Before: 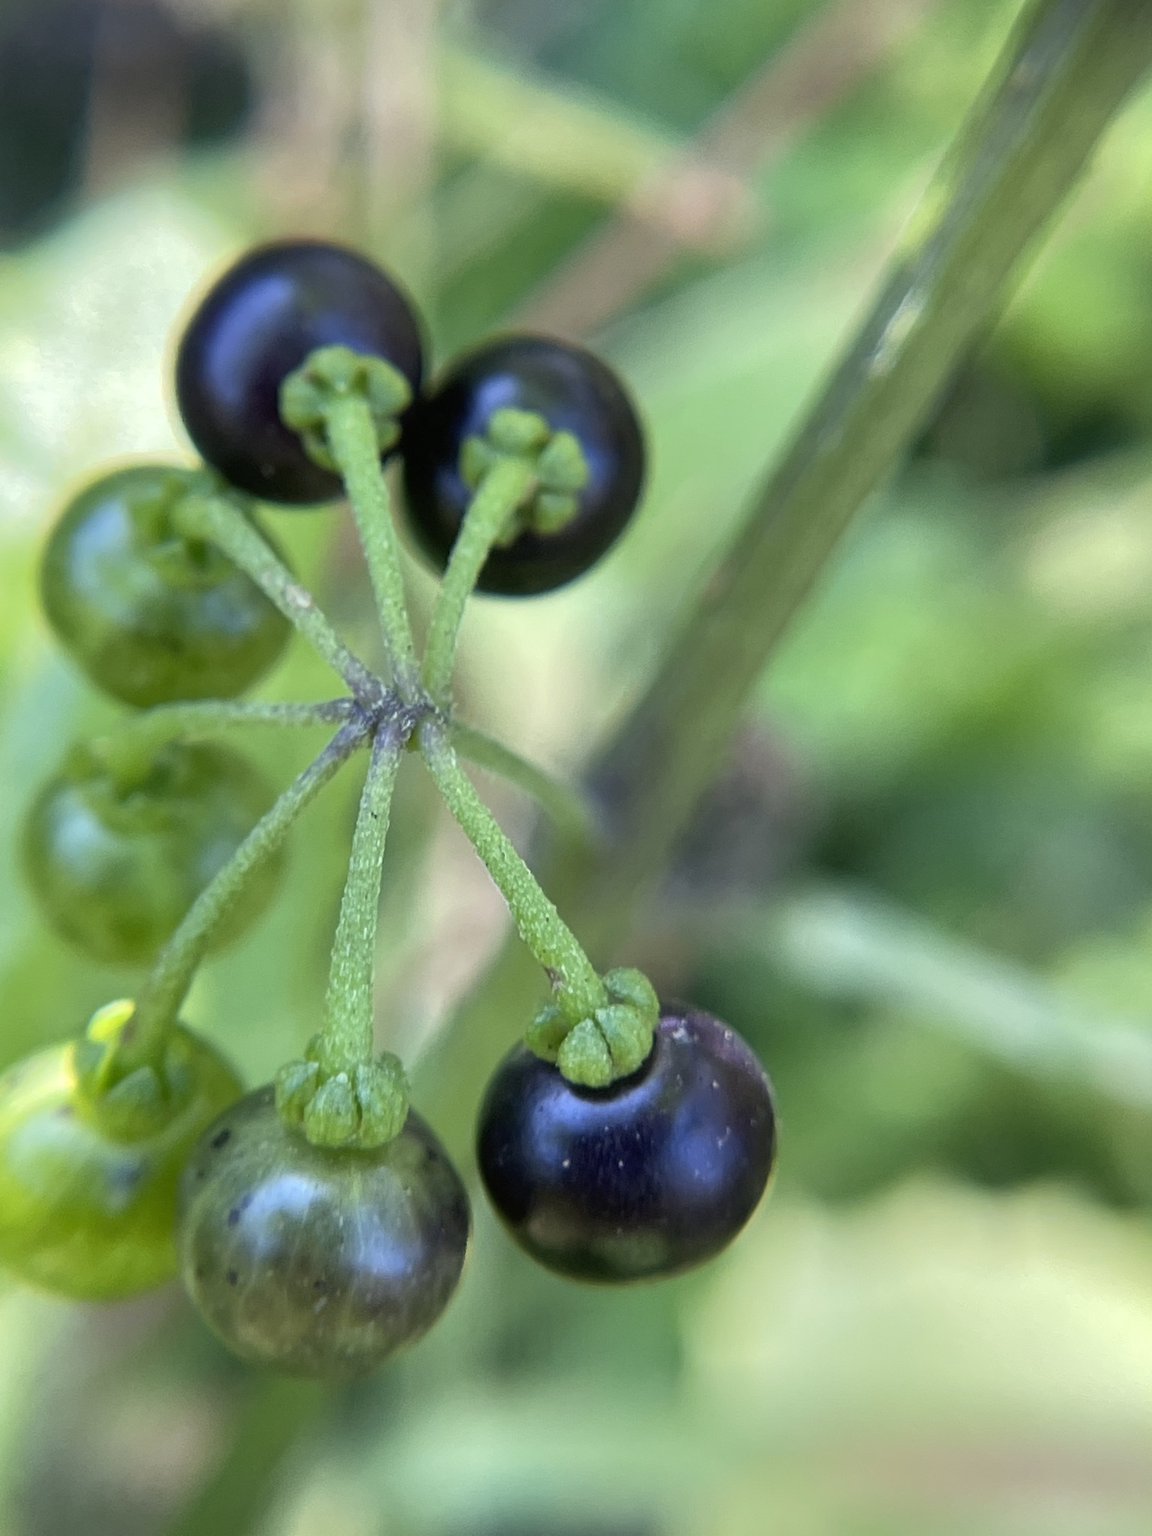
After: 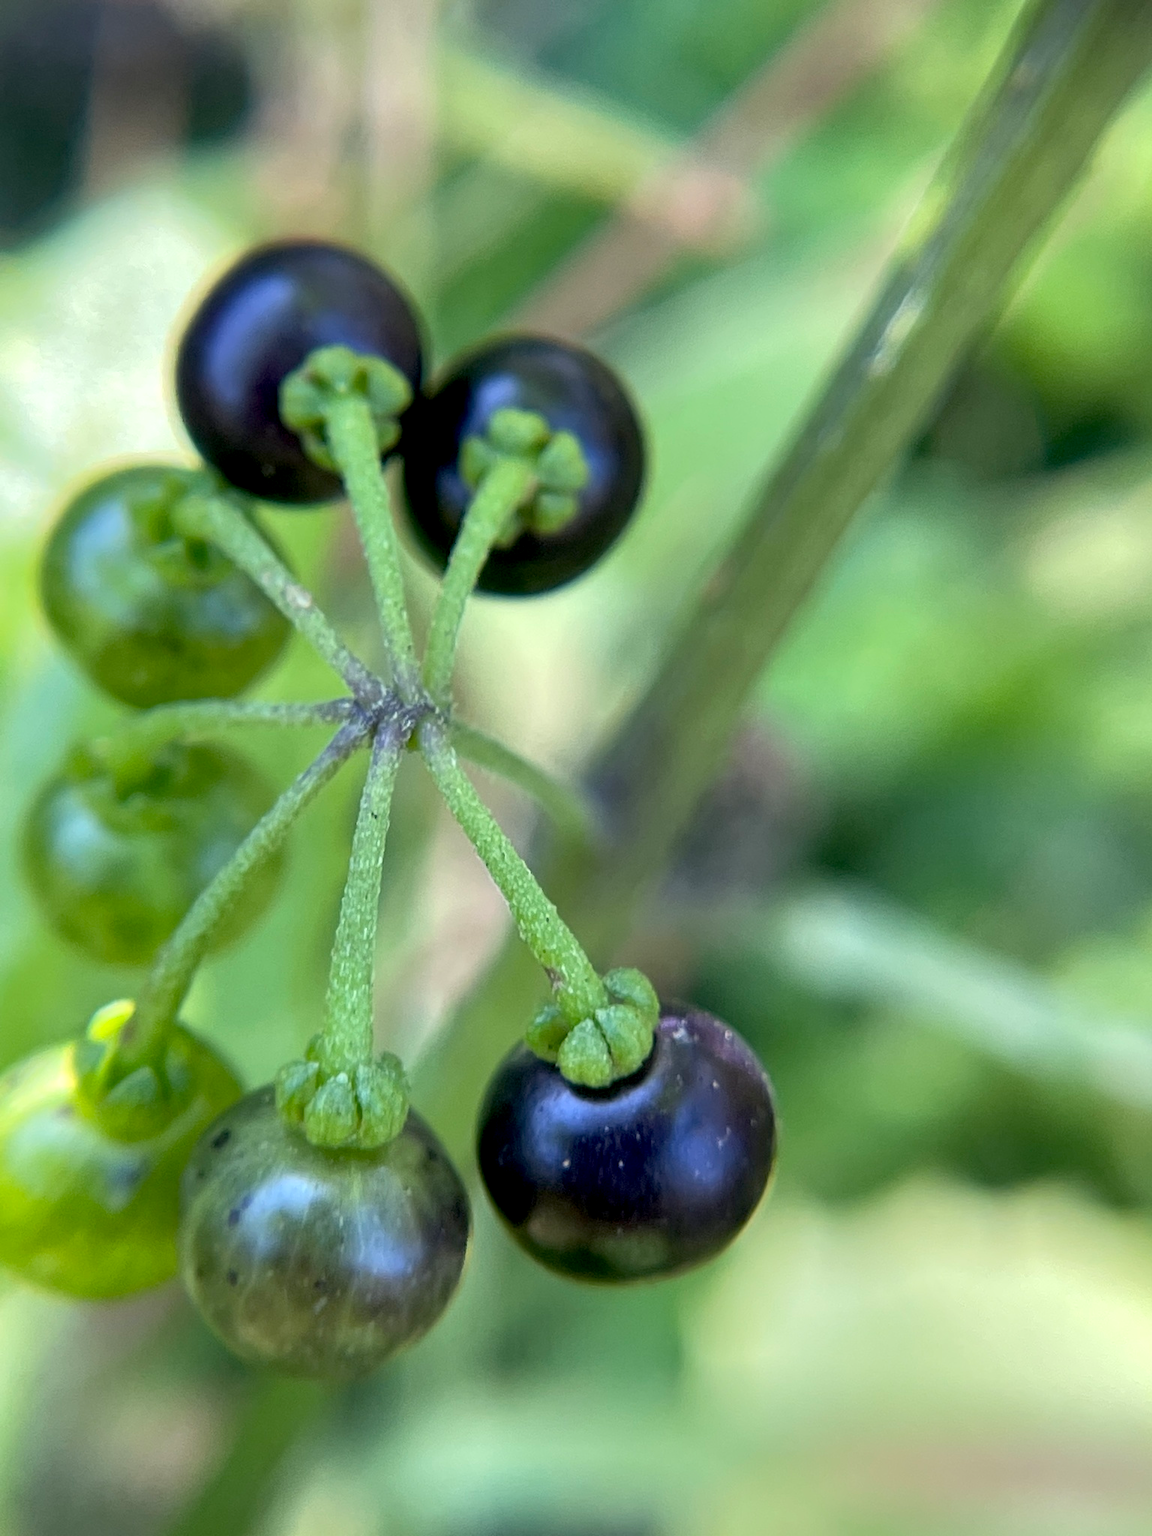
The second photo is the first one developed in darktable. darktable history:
exposure: black level correction 0.008, exposure 0.099 EV, compensate exposure bias true, compensate highlight preservation false
